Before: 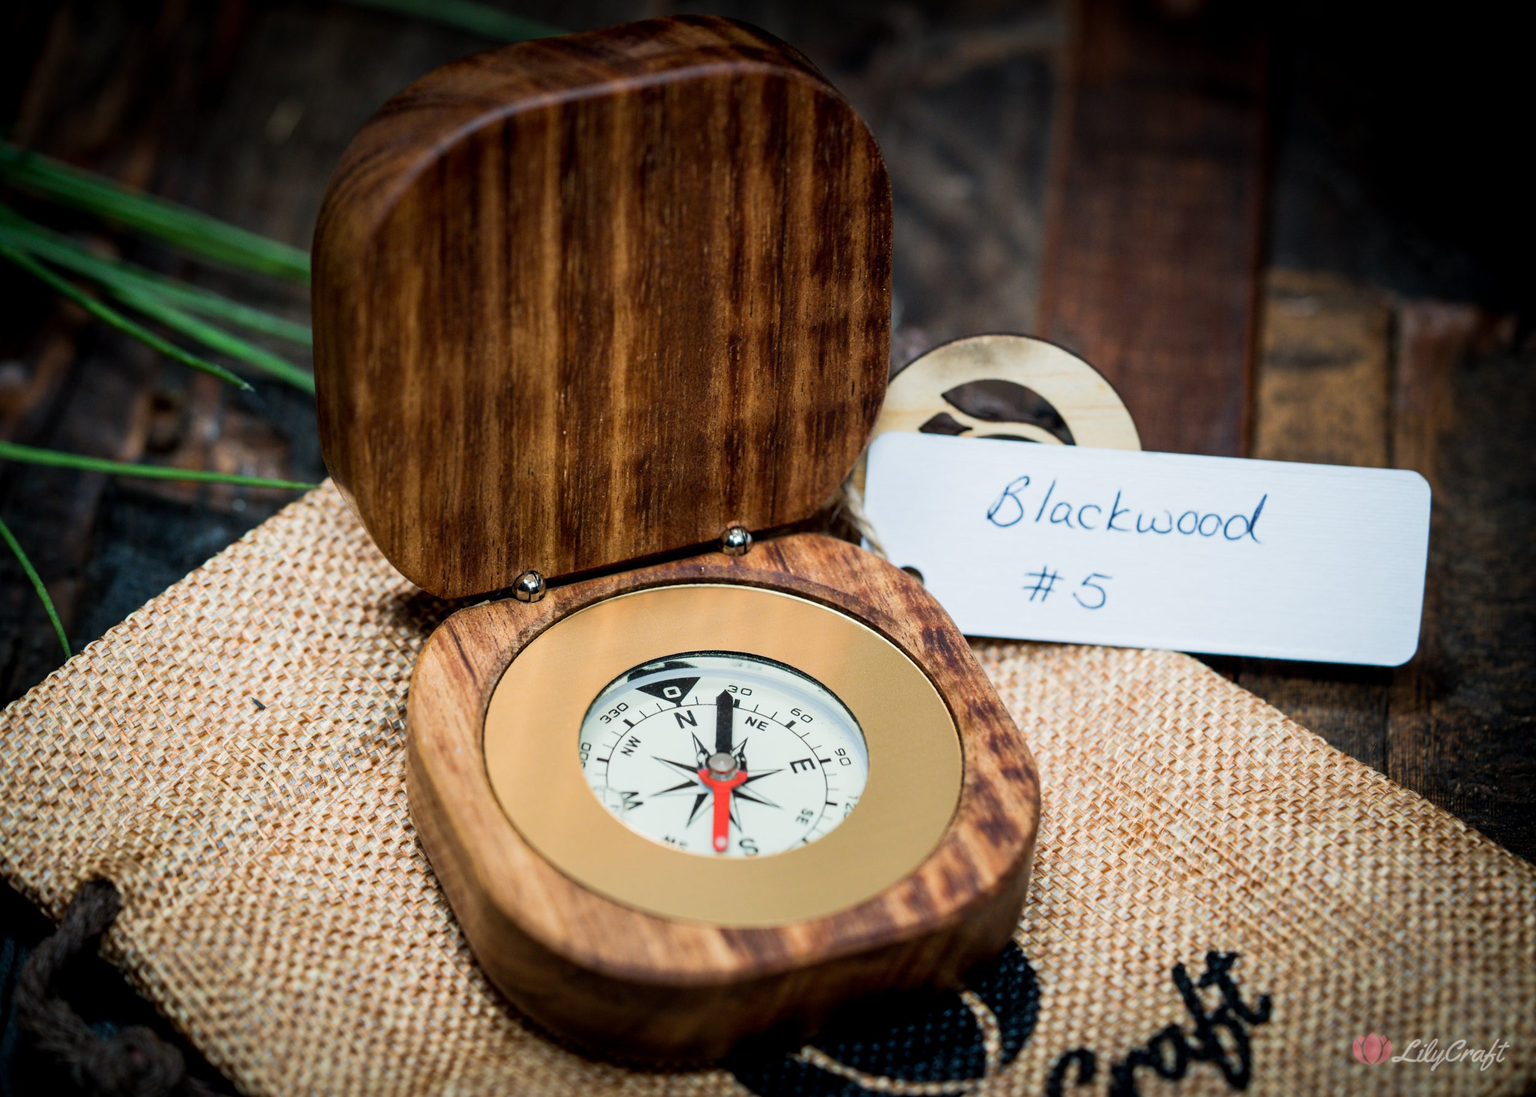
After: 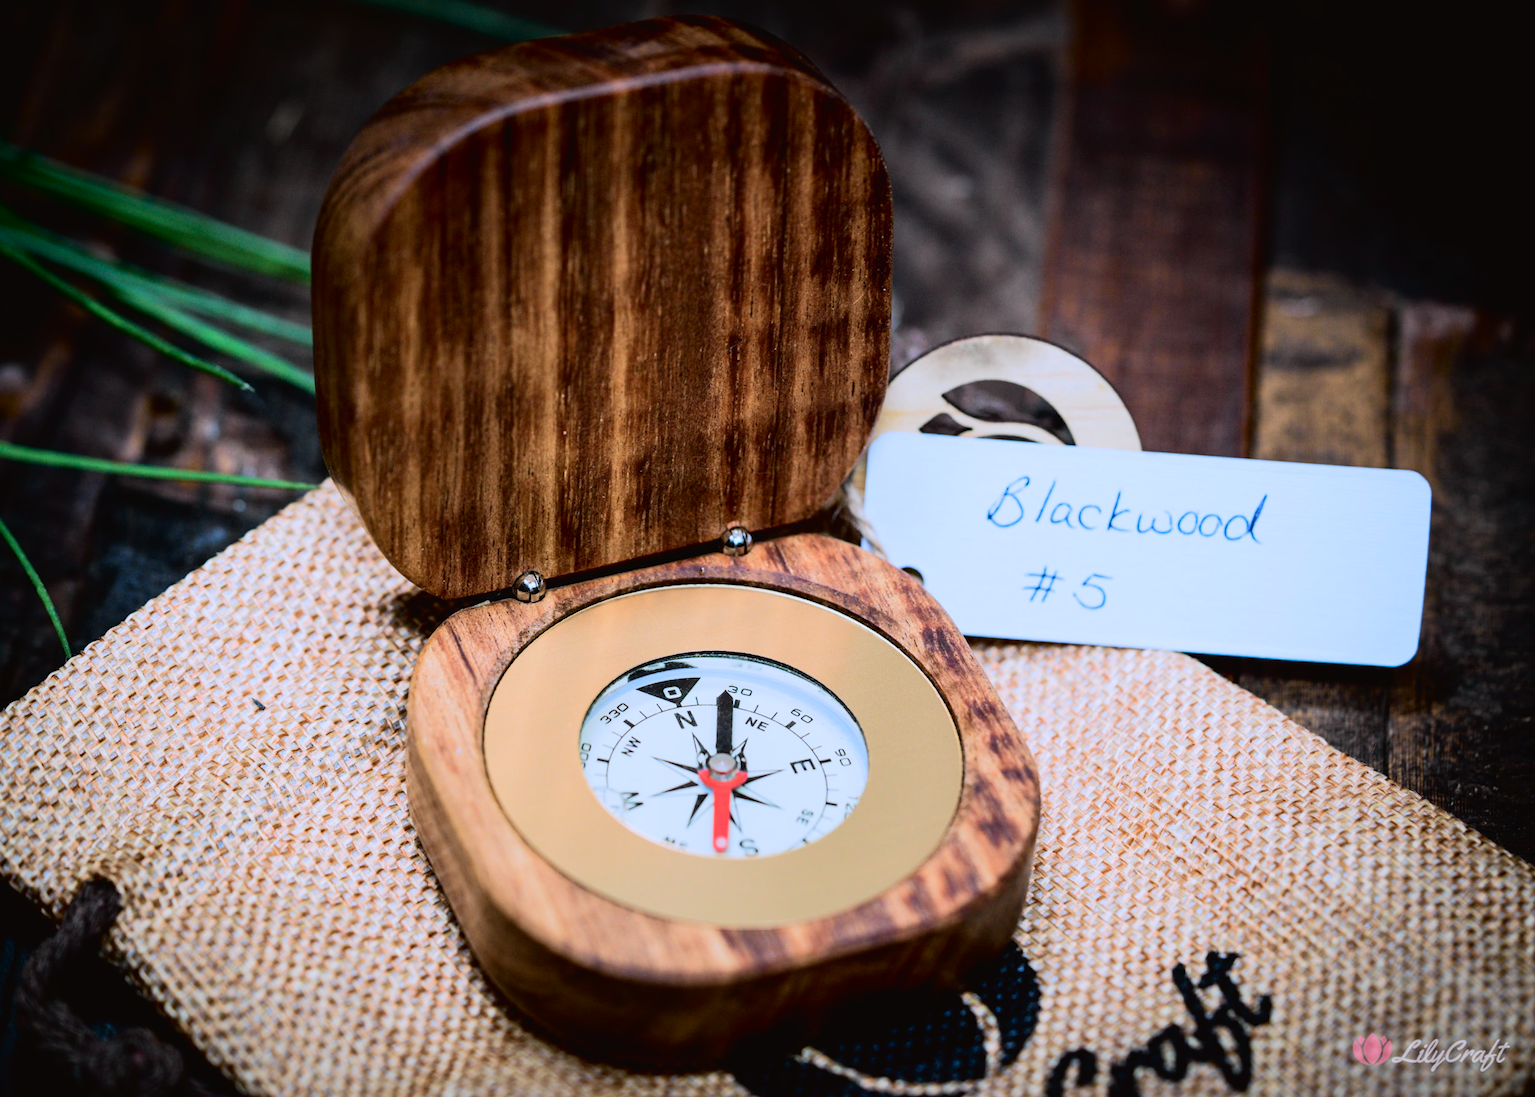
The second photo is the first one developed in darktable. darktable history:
tone curve: curves: ch0 [(0, 0.019) (0.066, 0.043) (0.189, 0.182) (0.359, 0.417) (0.485, 0.576) (0.656, 0.734) (0.851, 0.861) (0.997, 0.959)]; ch1 [(0, 0) (0.179, 0.123) (0.381, 0.36) (0.425, 0.41) (0.474, 0.472) (0.499, 0.501) (0.514, 0.517) (0.571, 0.584) (0.649, 0.677) (0.812, 0.856) (1, 1)]; ch2 [(0, 0) (0.246, 0.214) (0.421, 0.427) (0.459, 0.484) (0.5, 0.504) (0.518, 0.523) (0.529, 0.544) (0.56, 0.581) (0.617, 0.631) (0.744, 0.734) (0.867, 0.821) (0.993, 0.889)], color space Lab, independent channels, preserve colors none
exposure: exposure -0.016 EV, compensate highlight preservation false
color calibration: output R [1.063, -0.012, -0.003, 0], output B [-0.079, 0.047, 1, 0], gray › normalize channels true, x 0.397, y 0.386, temperature 3625.79 K, gamut compression 0.025
